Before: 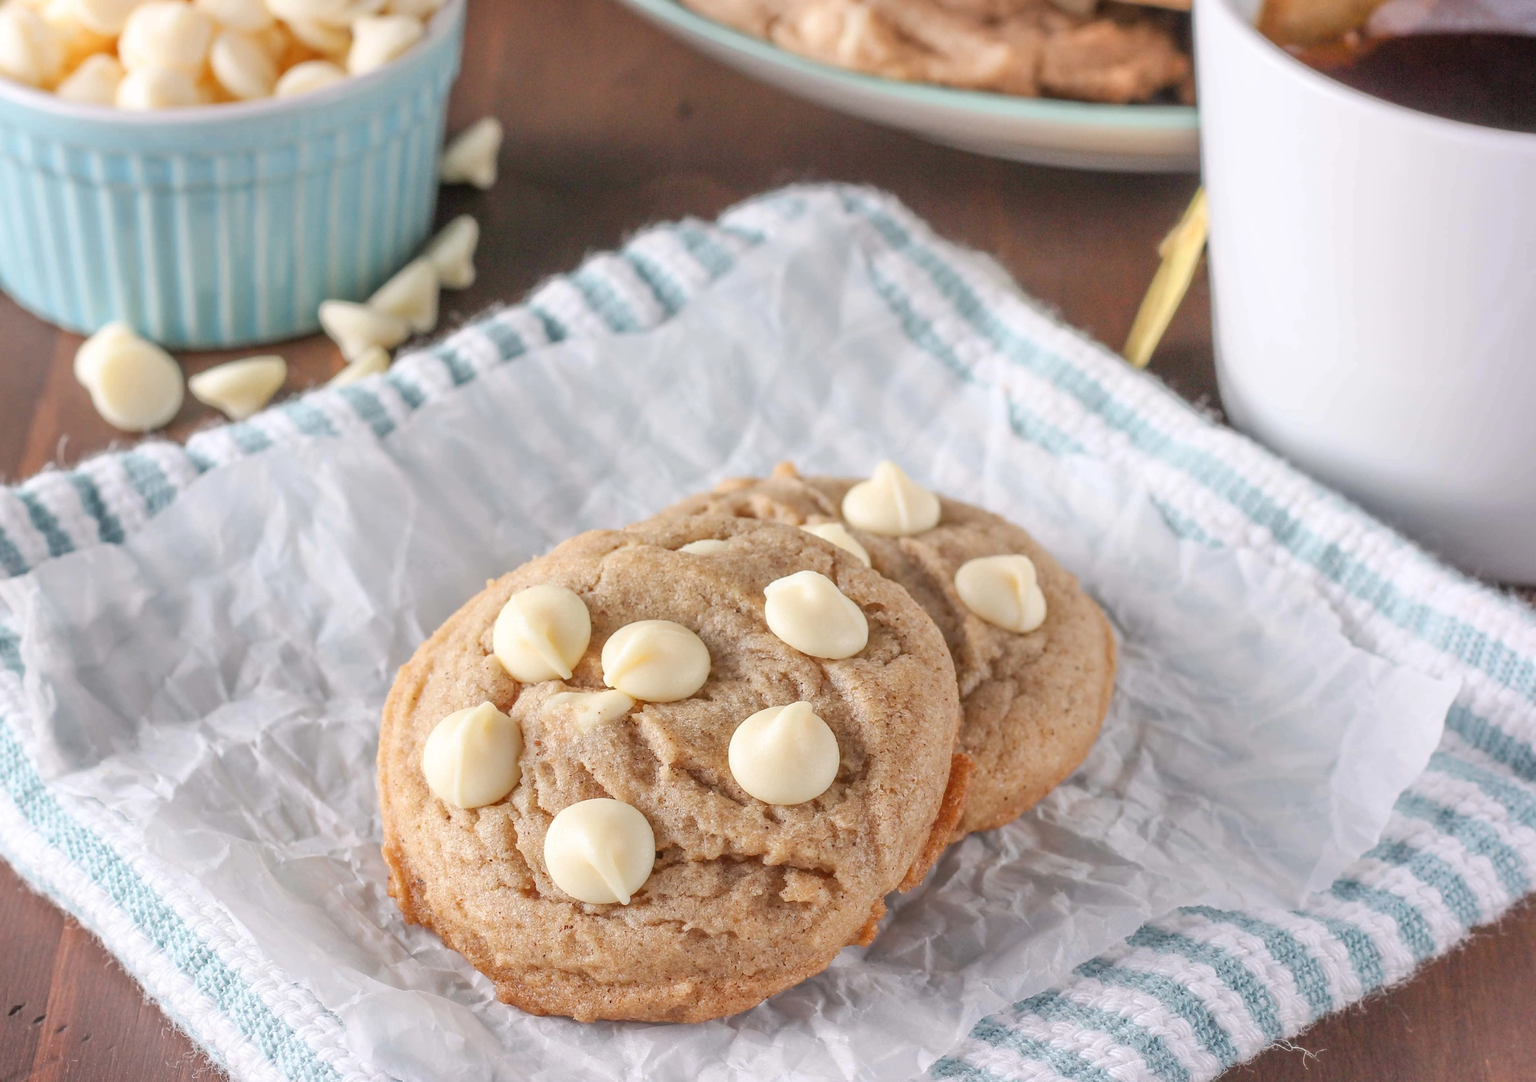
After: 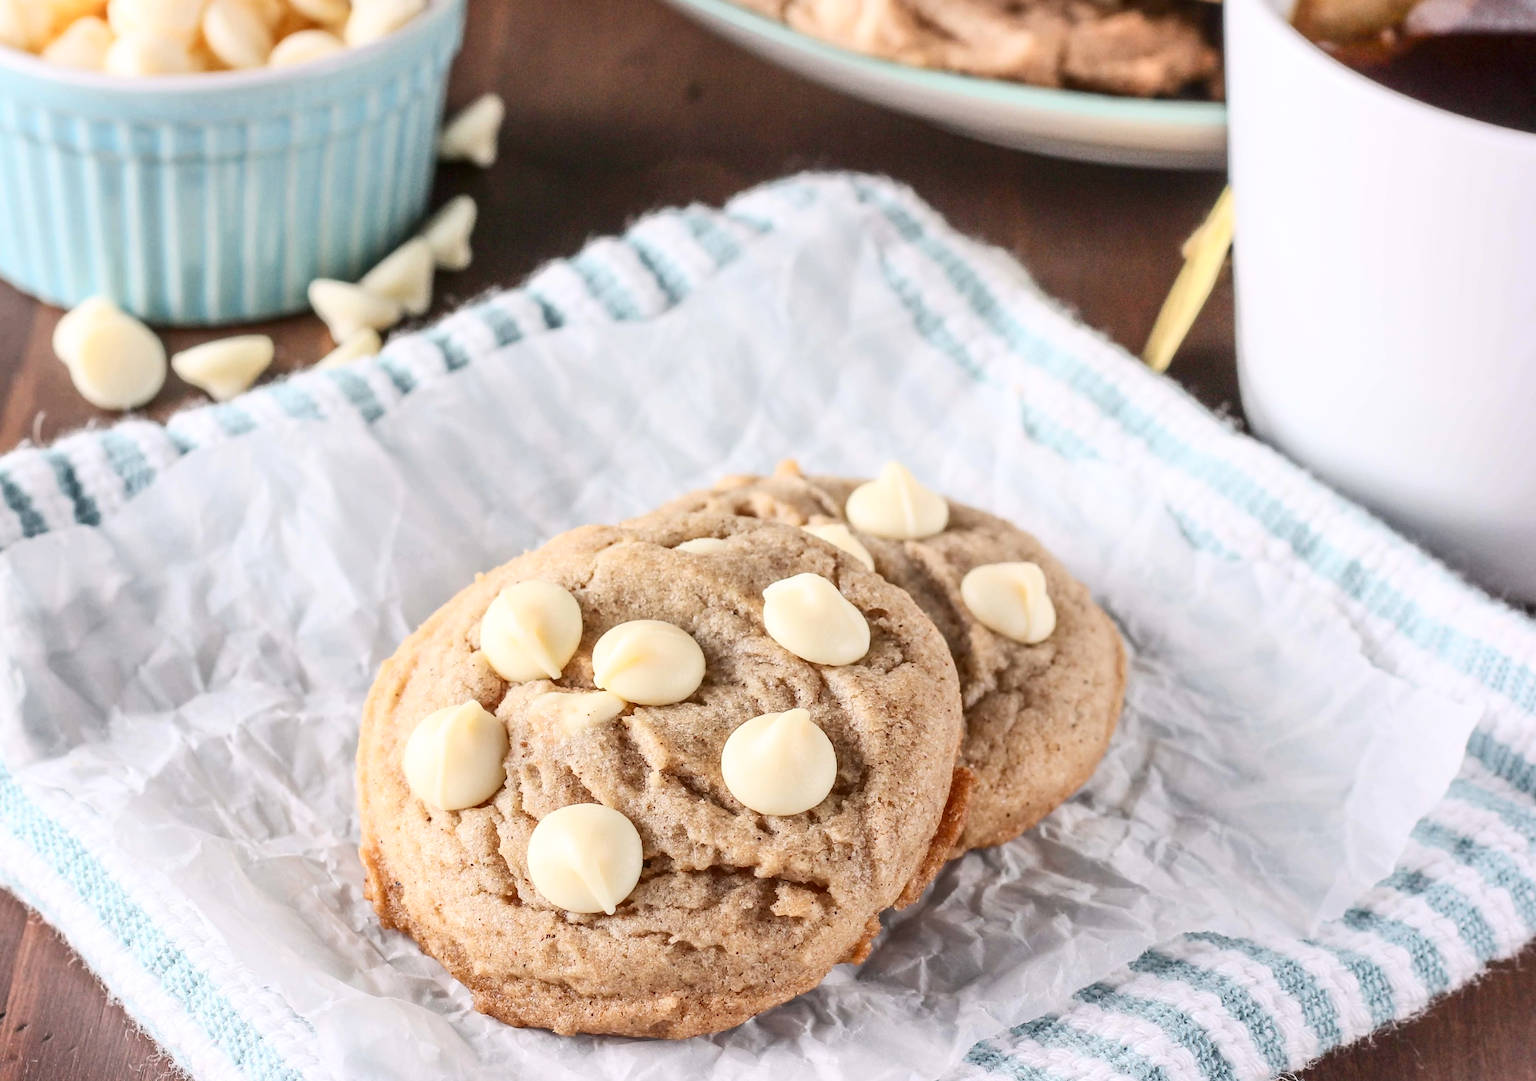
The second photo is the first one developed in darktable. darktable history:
crop and rotate: angle -1.55°
contrast brightness saturation: contrast 0.3
